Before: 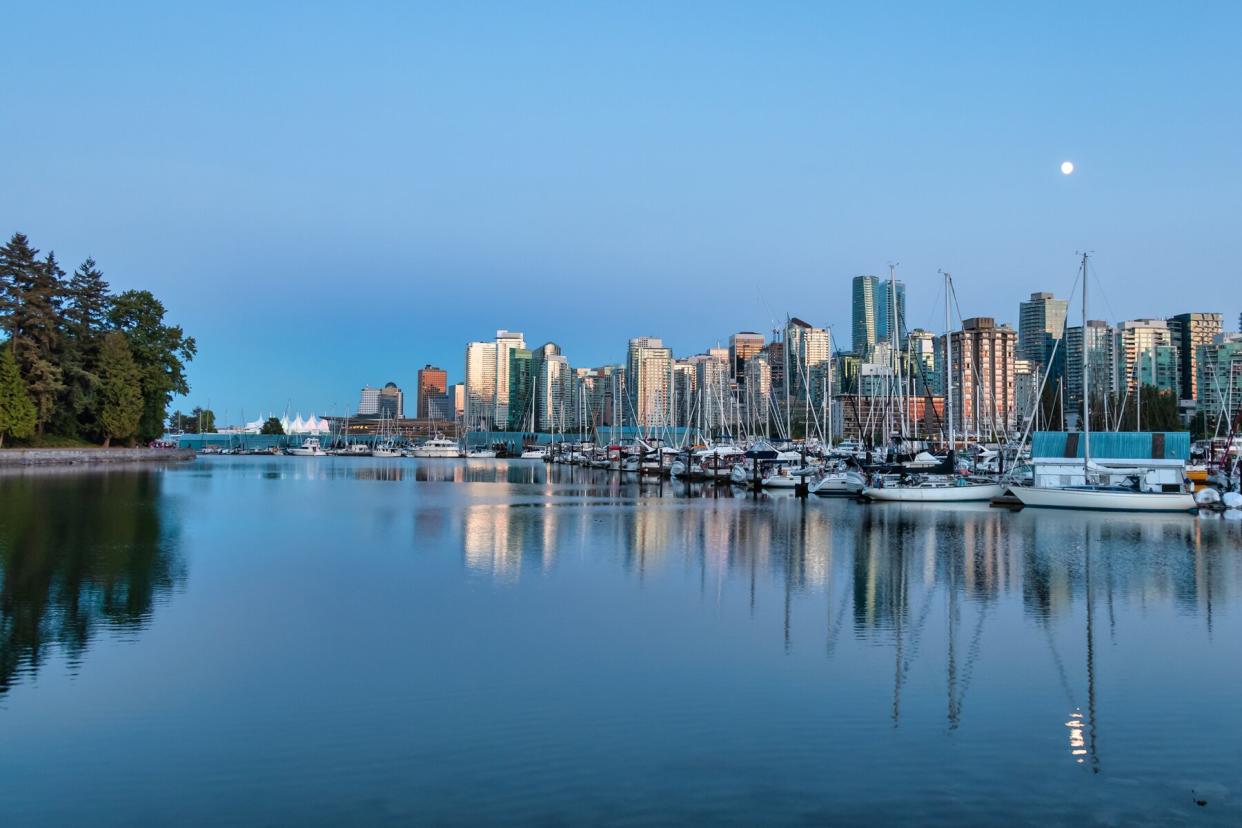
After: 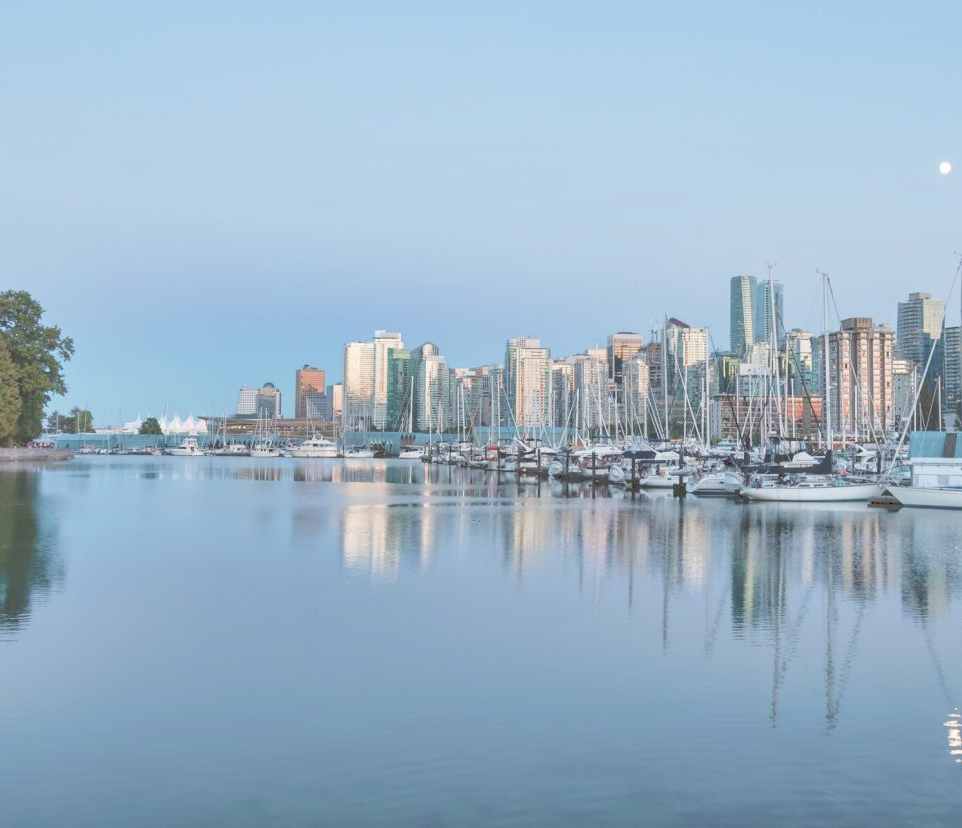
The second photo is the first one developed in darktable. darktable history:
tone curve: curves: ch0 [(0, 0) (0.003, 0.275) (0.011, 0.288) (0.025, 0.309) (0.044, 0.326) (0.069, 0.346) (0.1, 0.37) (0.136, 0.396) (0.177, 0.432) (0.224, 0.473) (0.277, 0.516) (0.335, 0.566) (0.399, 0.611) (0.468, 0.661) (0.543, 0.711) (0.623, 0.761) (0.709, 0.817) (0.801, 0.867) (0.898, 0.911) (1, 1)], preserve colors none
crop: left 9.898%, right 12.611%
